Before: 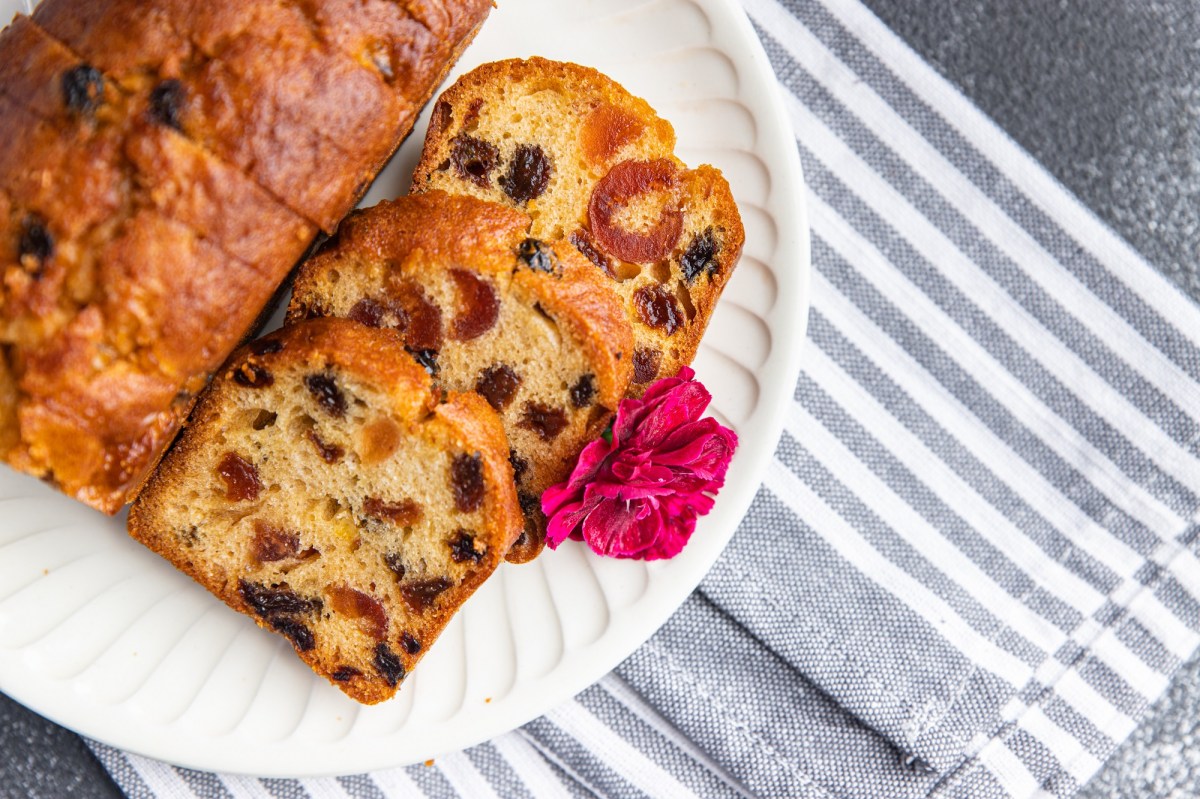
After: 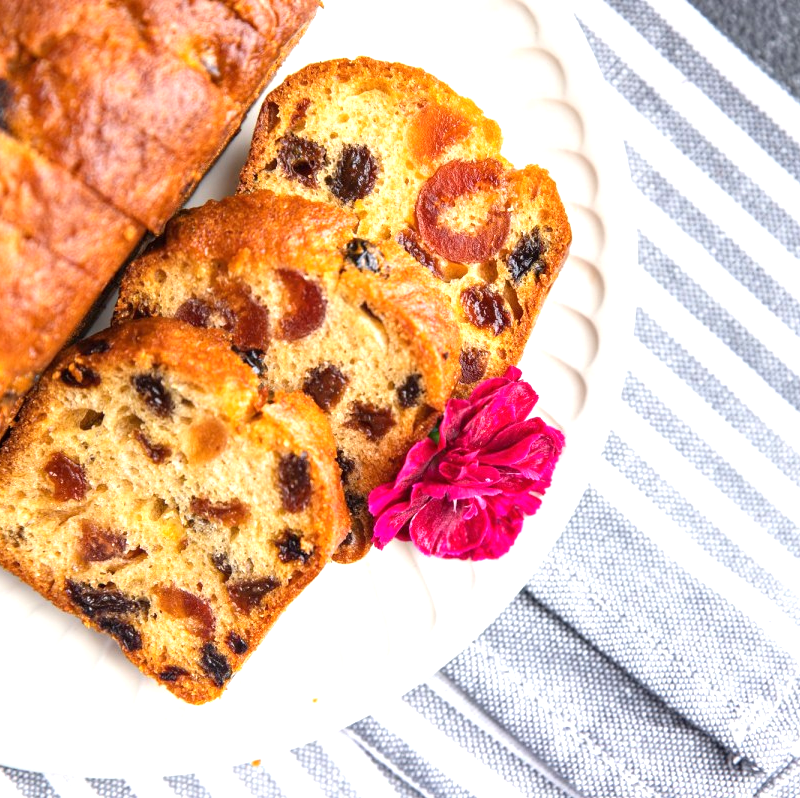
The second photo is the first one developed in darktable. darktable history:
crop and rotate: left 14.499%, right 18.79%
exposure: black level correction 0, exposure 0.704 EV, compensate exposure bias true, compensate highlight preservation false
